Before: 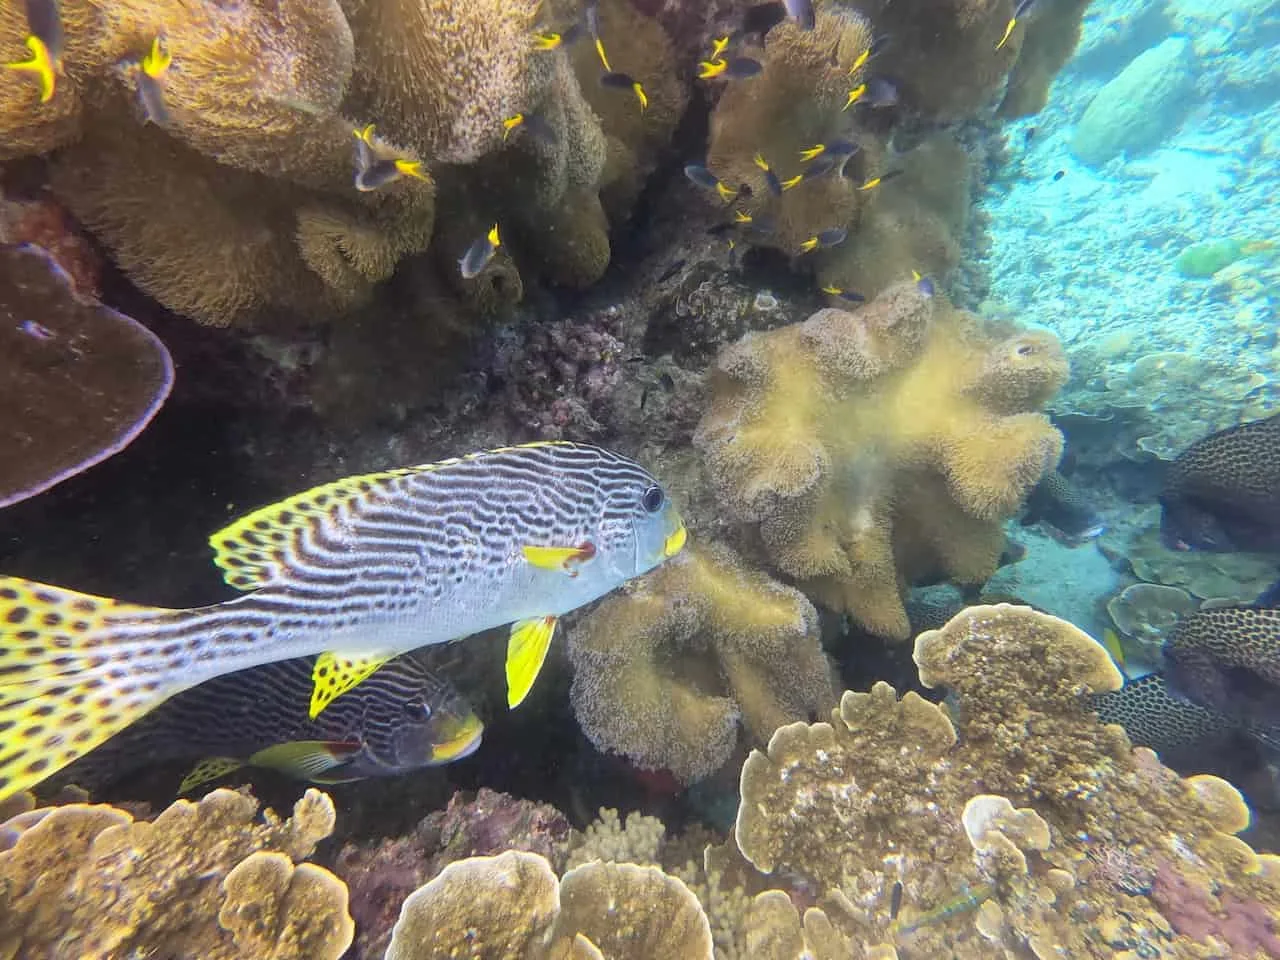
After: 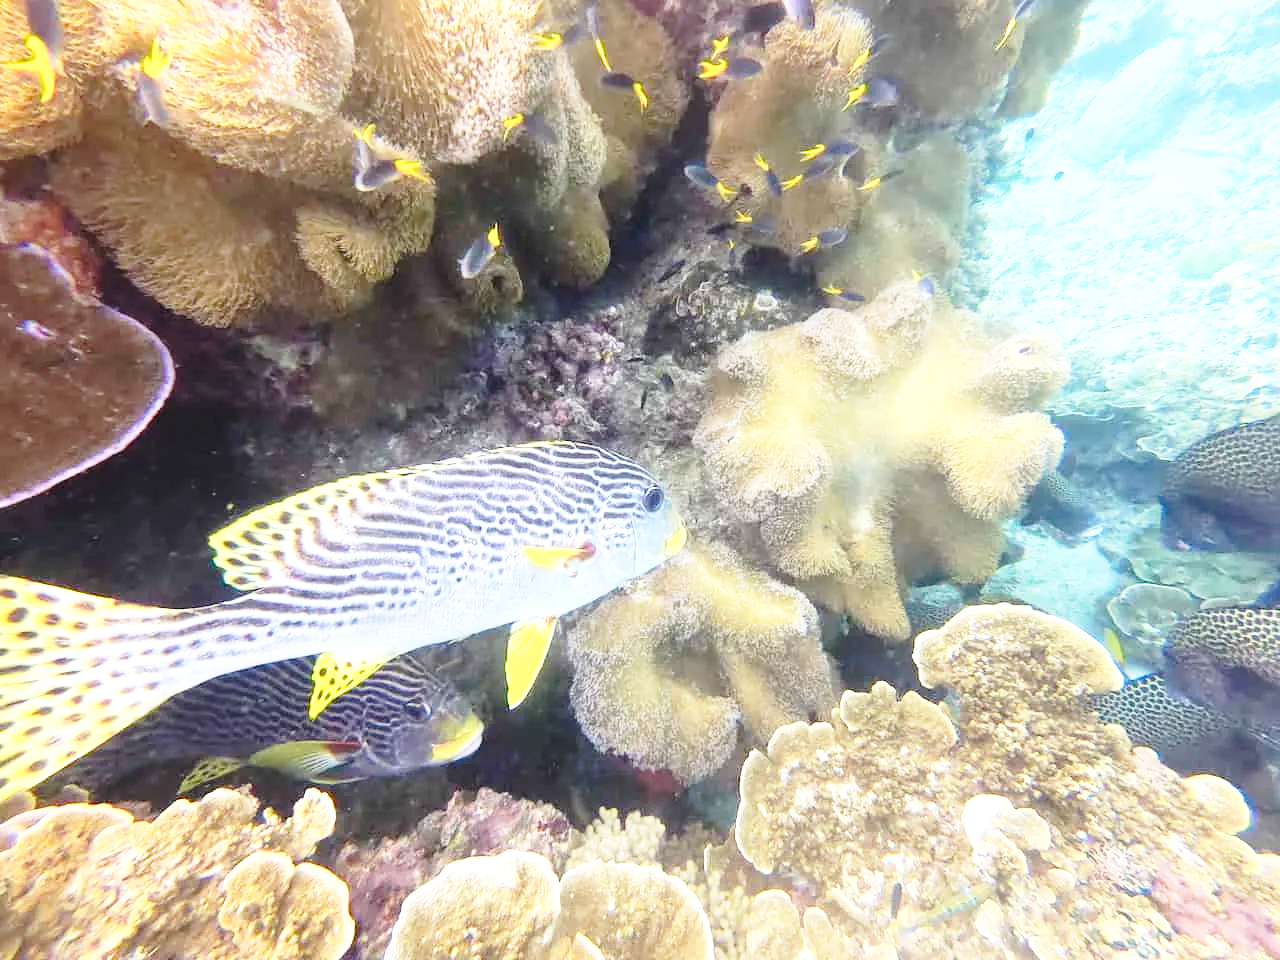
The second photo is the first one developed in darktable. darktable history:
base curve: curves: ch0 [(0, 0) (0.028, 0.03) (0.121, 0.232) (0.46, 0.748) (0.859, 0.968) (1, 1)], preserve colors none
exposure: exposure 0.778 EV, compensate highlight preservation false
